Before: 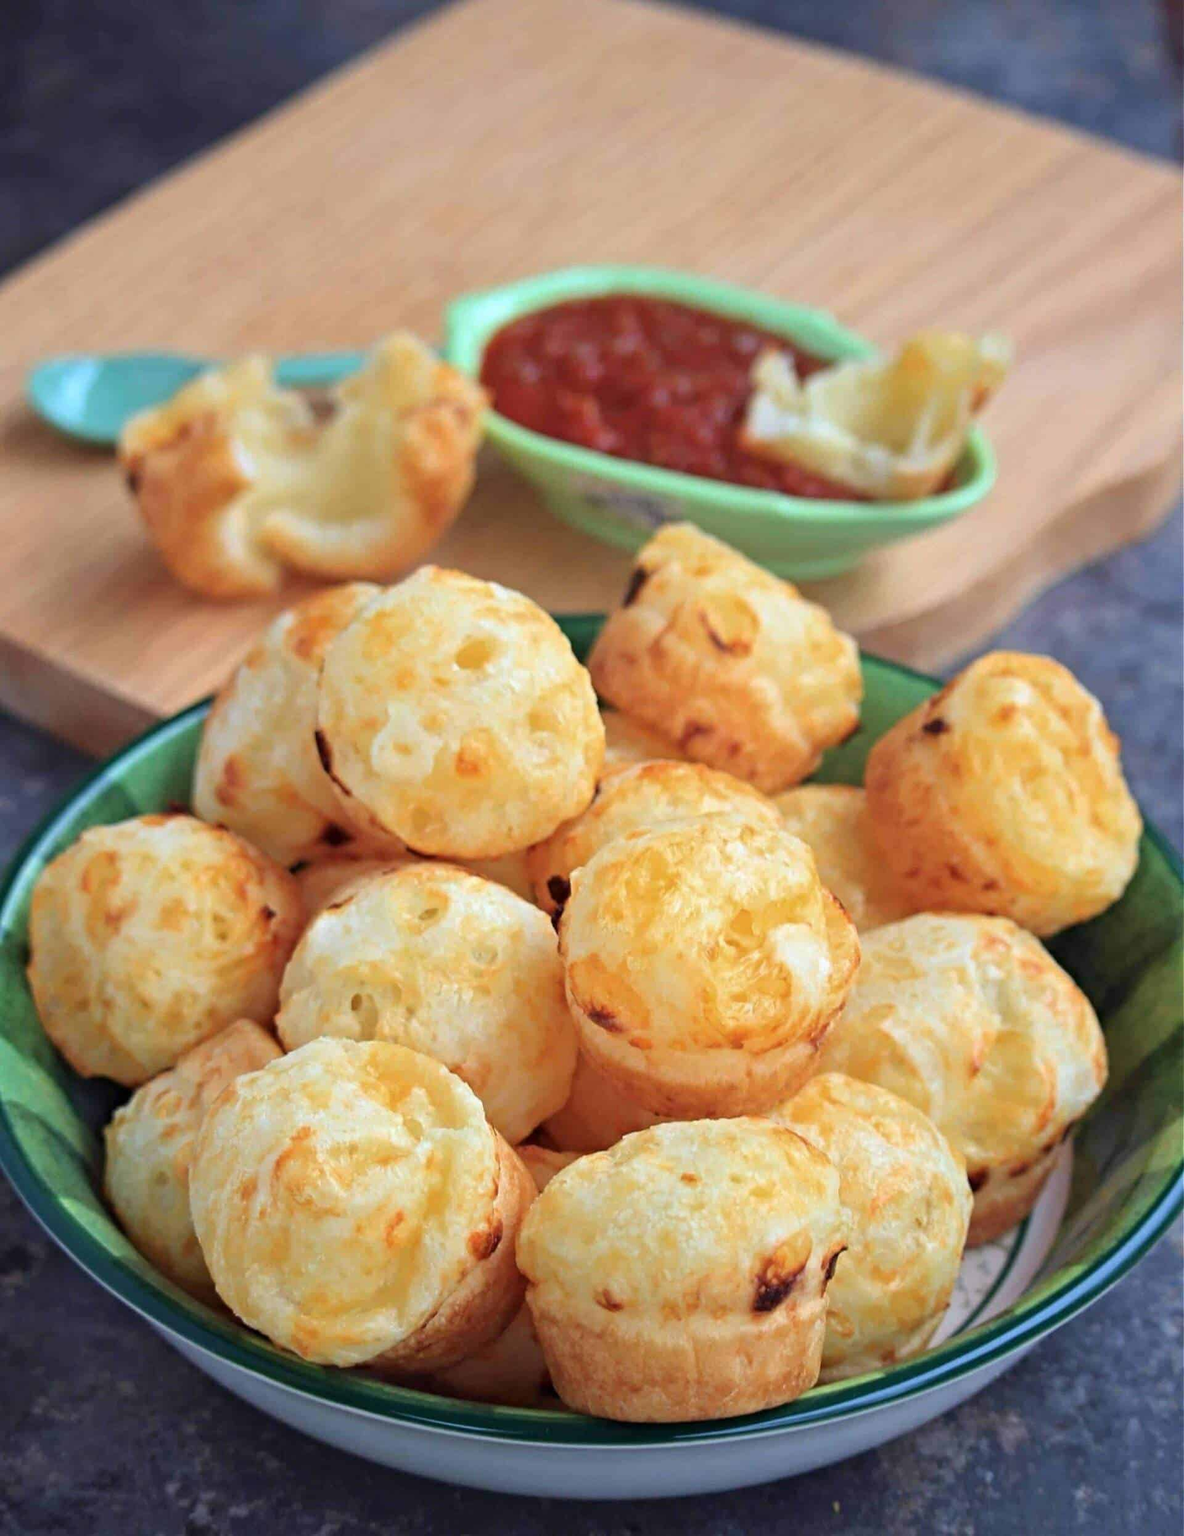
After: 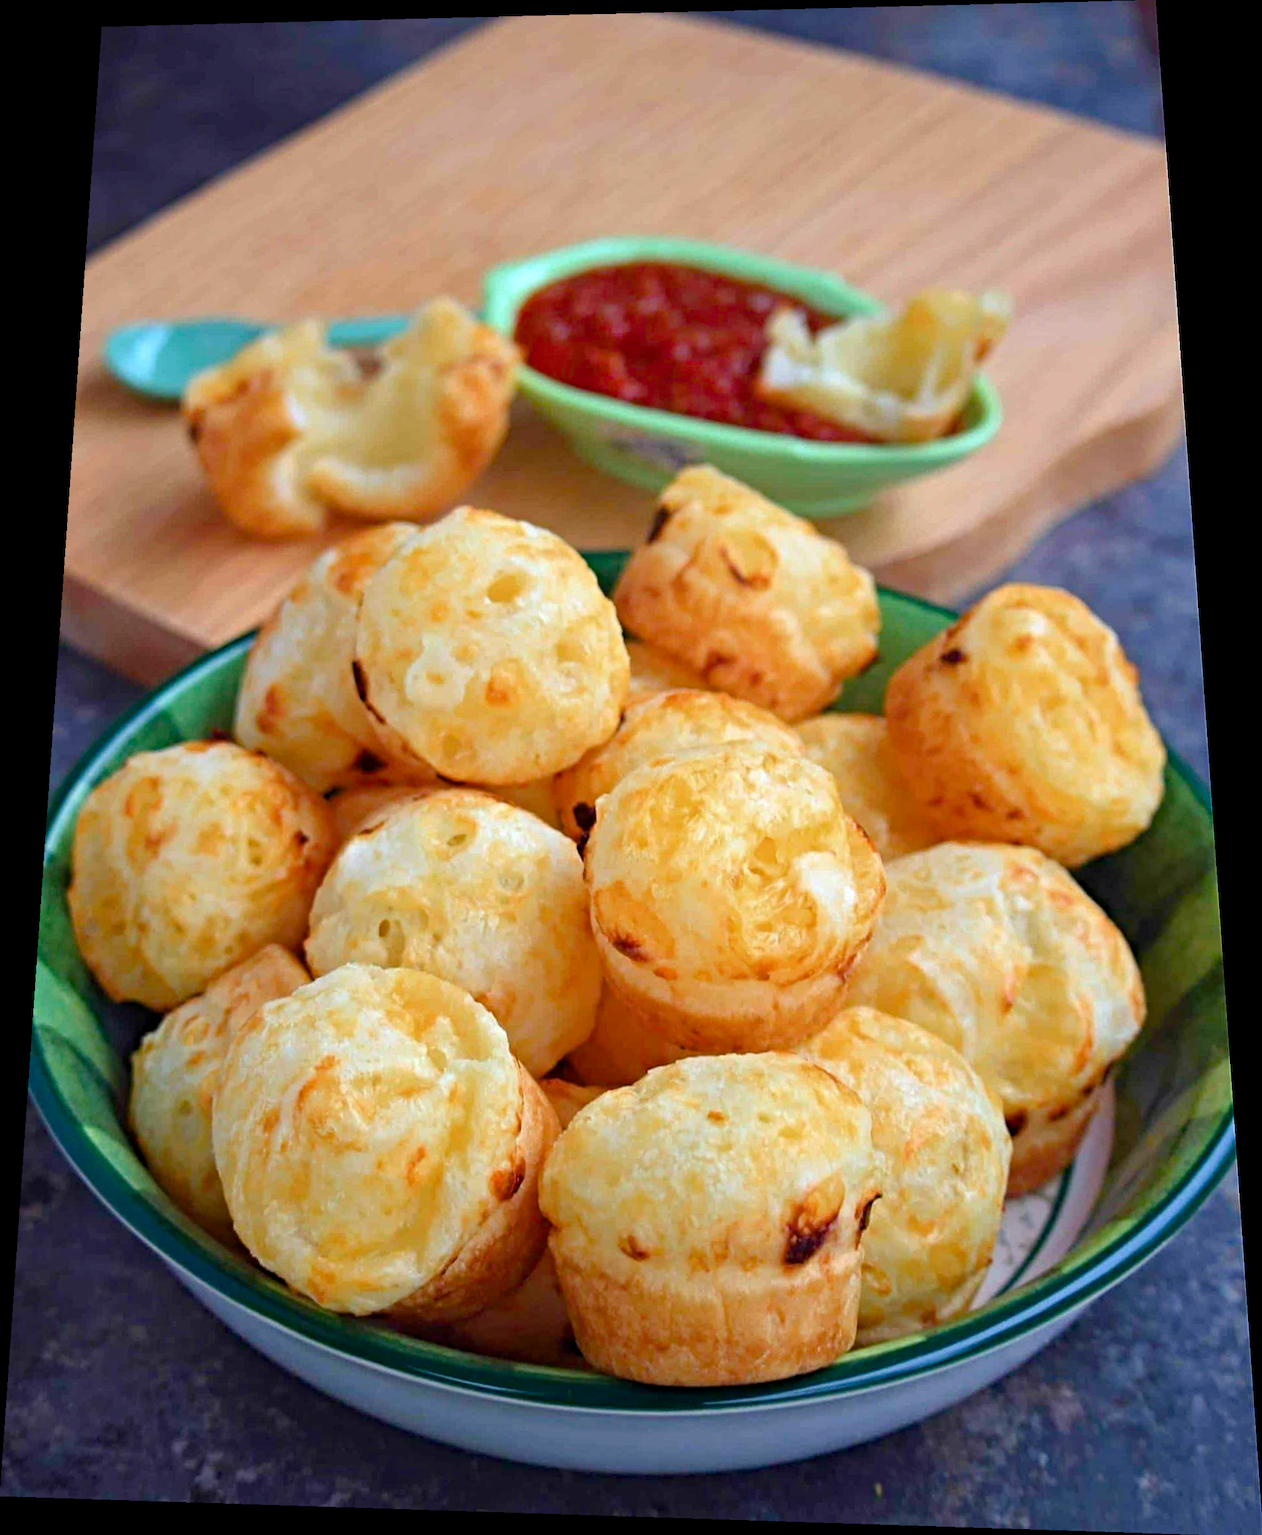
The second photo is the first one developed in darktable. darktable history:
rotate and perspective: rotation 0.128°, lens shift (vertical) -0.181, lens shift (horizontal) -0.044, shear 0.001, automatic cropping off
color balance rgb: perceptual saturation grading › global saturation 20%, perceptual saturation grading › highlights -25%, perceptual saturation grading › shadows 25%
haze removal: compatibility mode true, adaptive false
